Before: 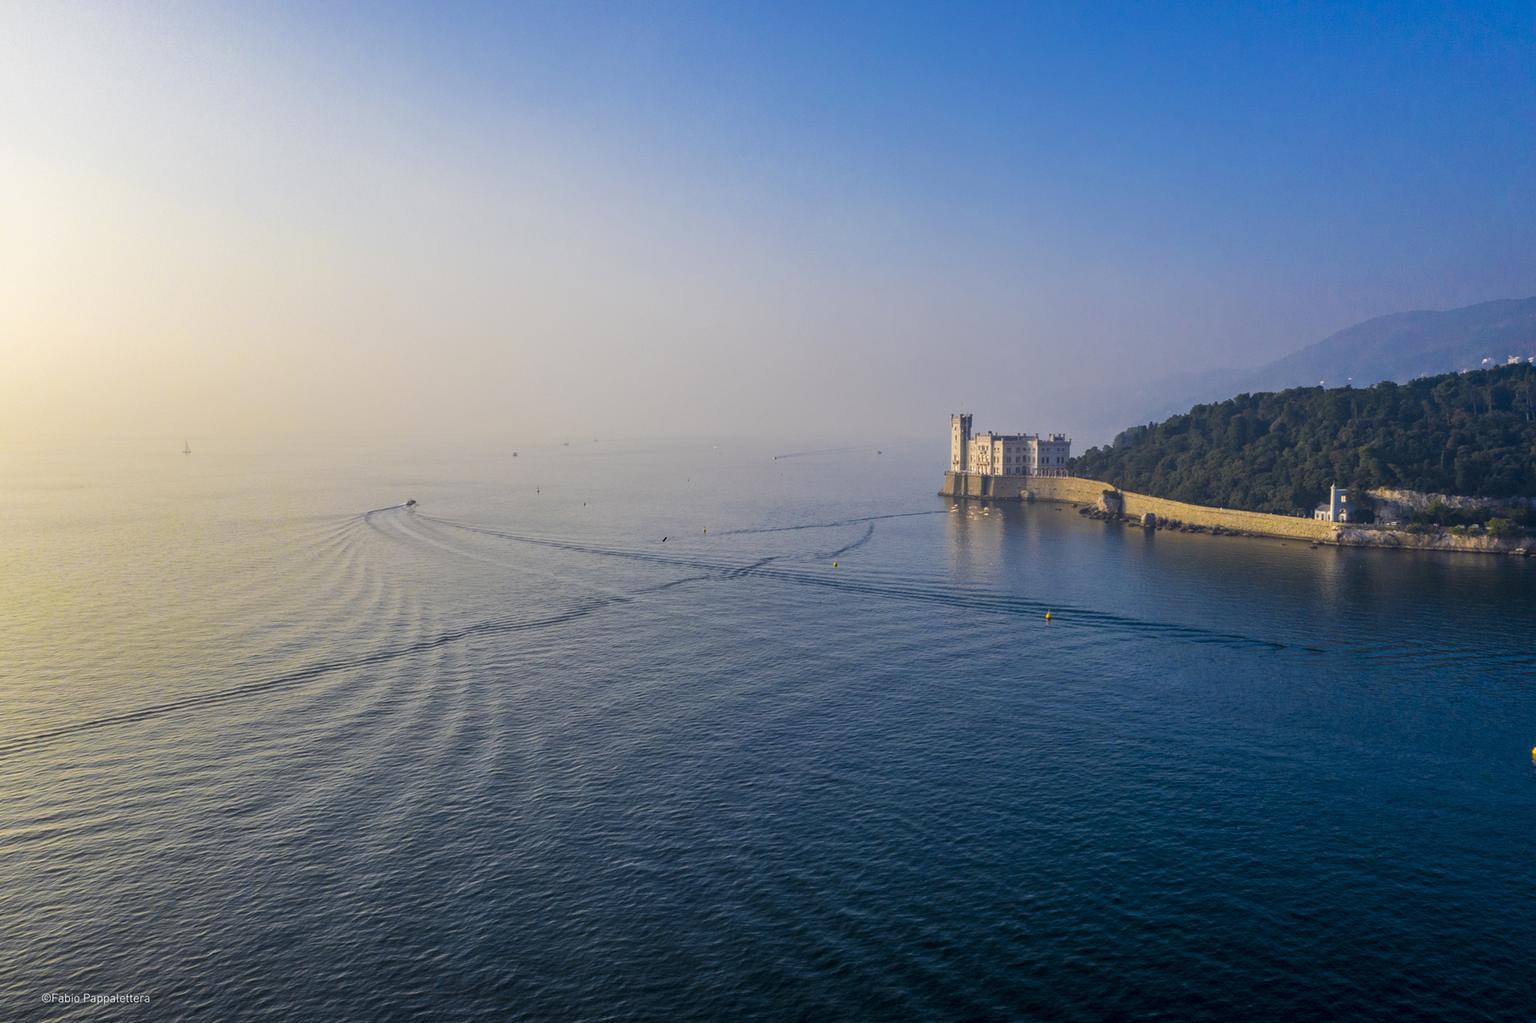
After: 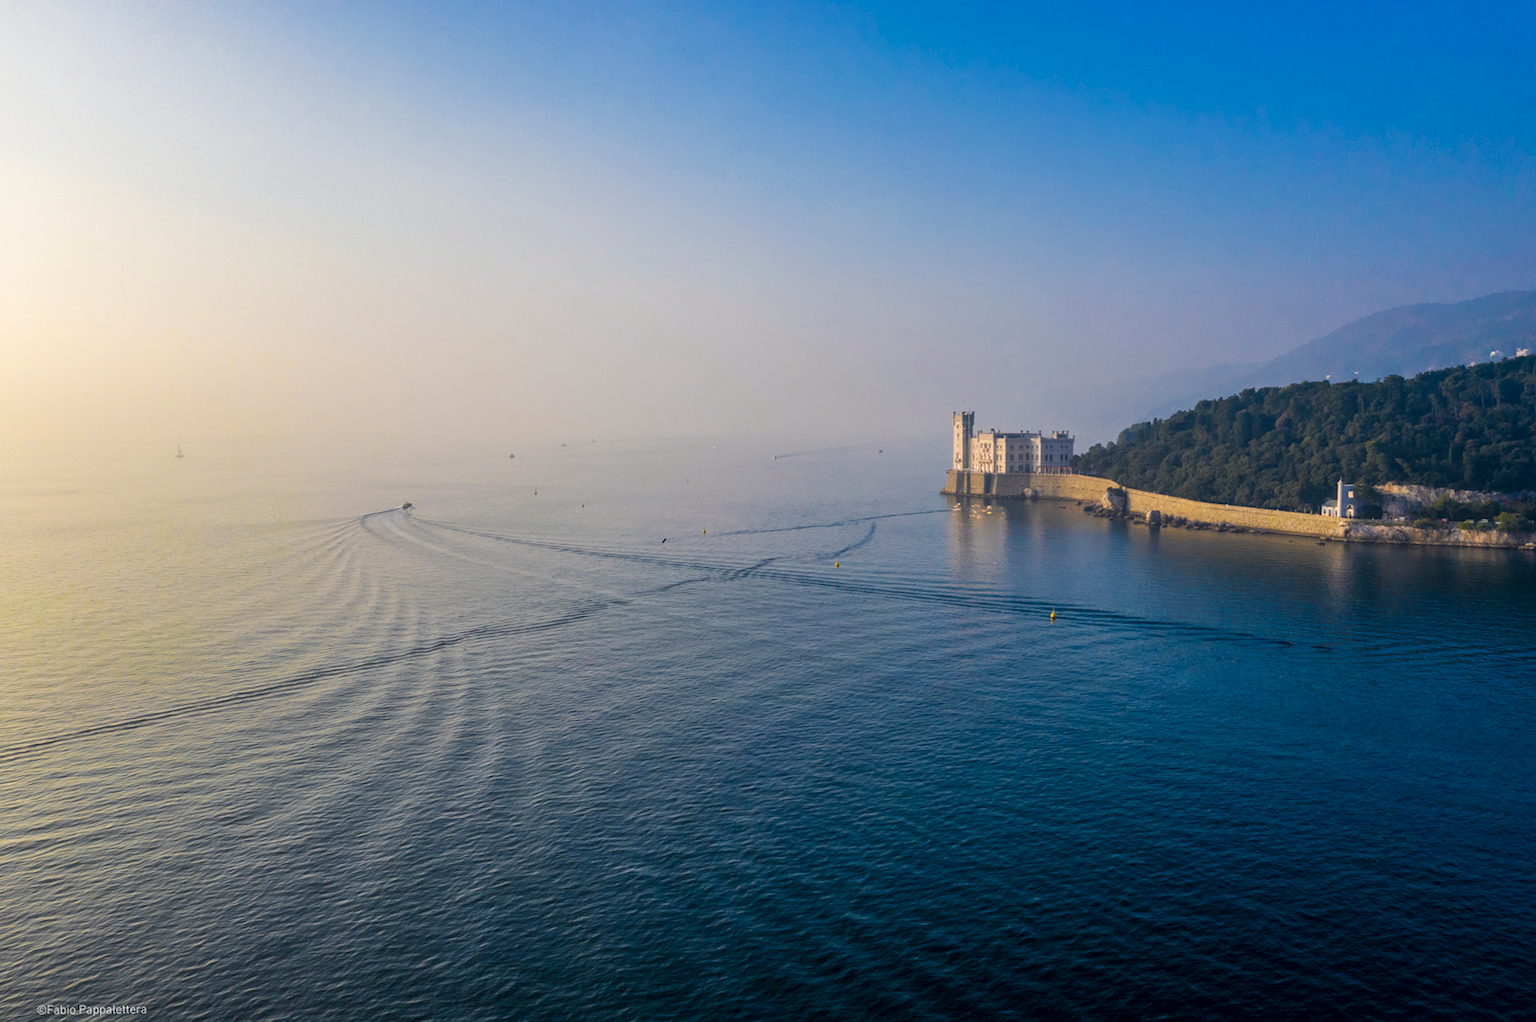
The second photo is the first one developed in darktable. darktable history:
haze removal: strength -0.05
rotate and perspective: rotation -0.45°, automatic cropping original format, crop left 0.008, crop right 0.992, crop top 0.012, crop bottom 0.988
